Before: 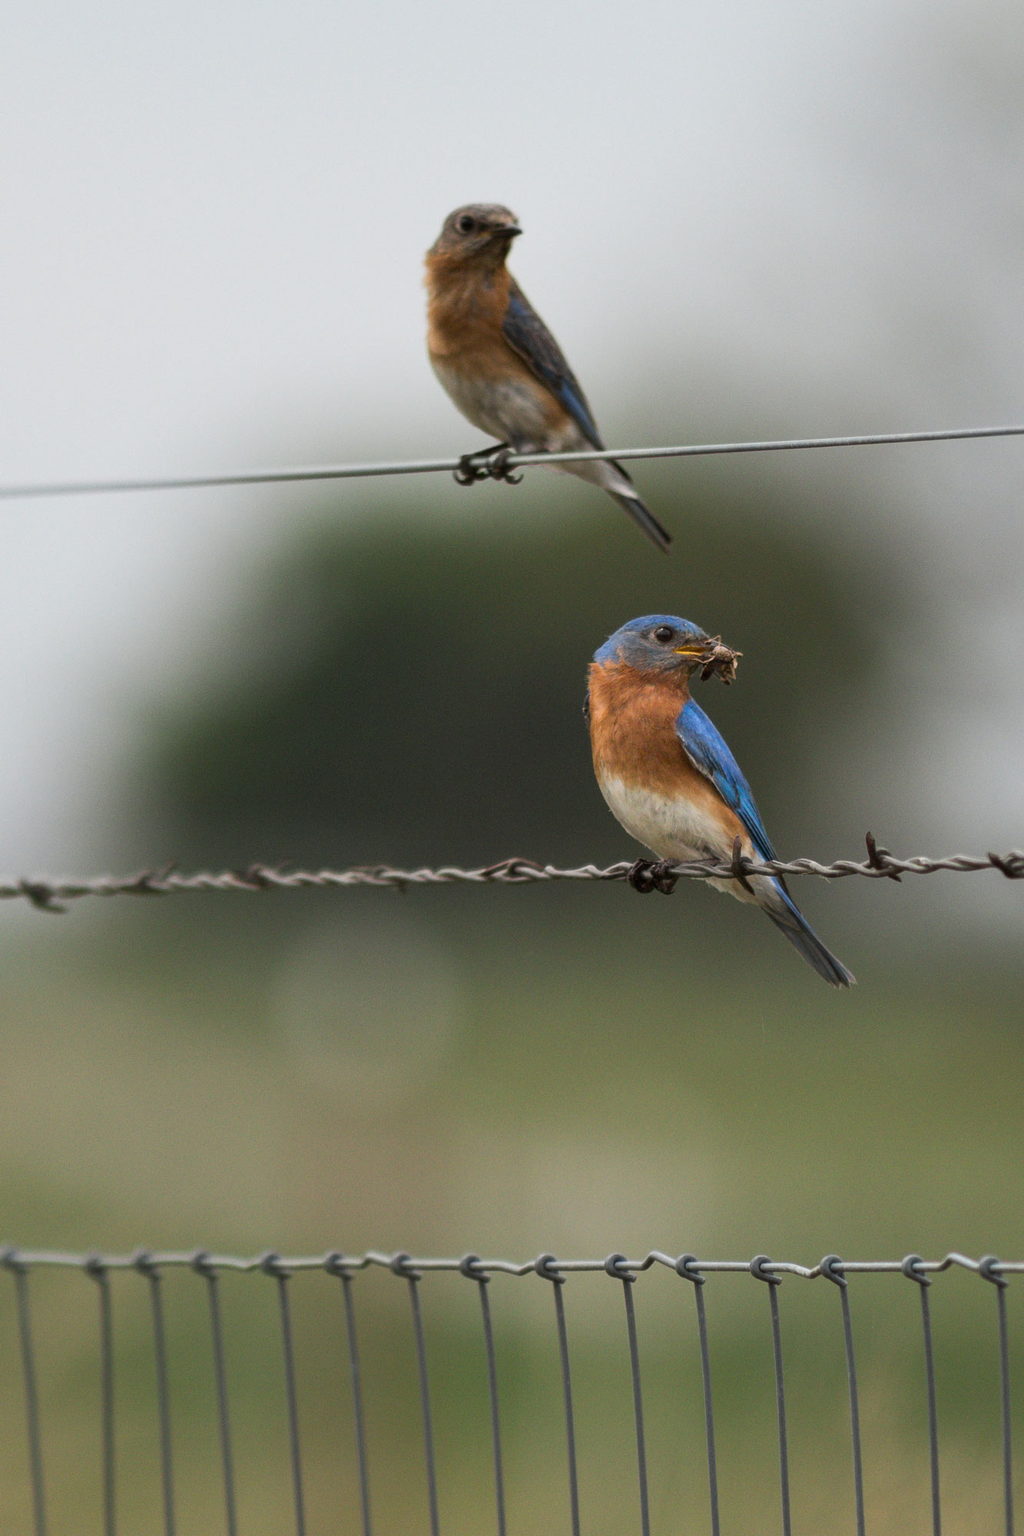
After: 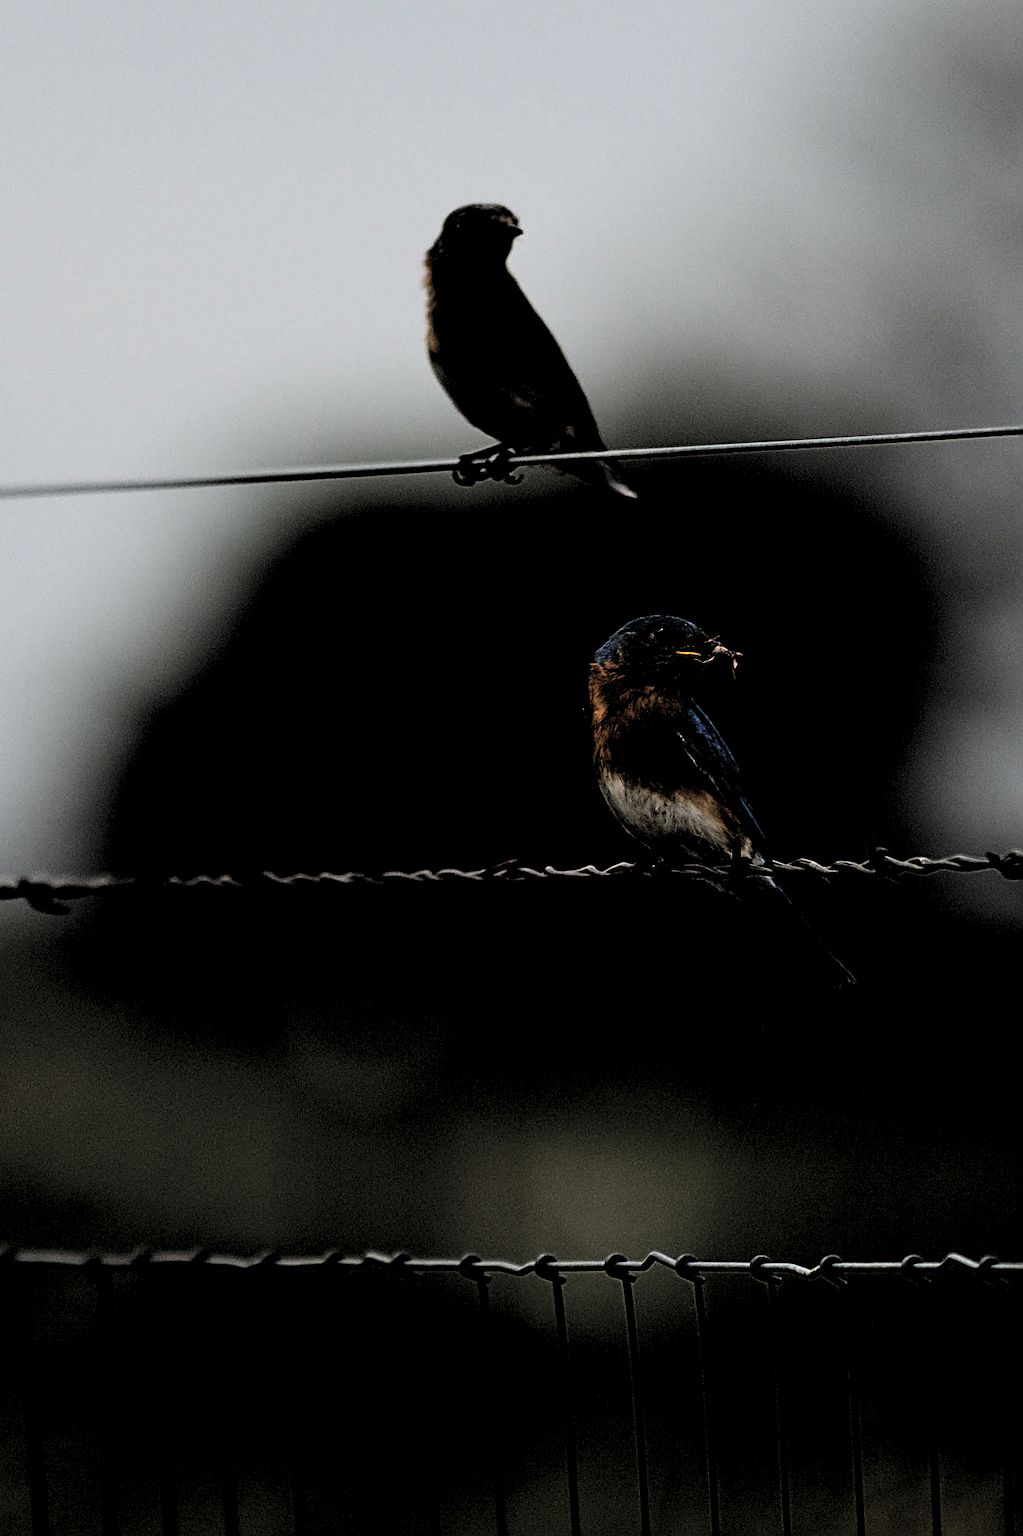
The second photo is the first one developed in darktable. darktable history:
contrast brightness saturation: contrast 0.181, saturation 0.299
sharpen: radius 2.676, amount 0.655
levels: levels [0.514, 0.759, 1]
